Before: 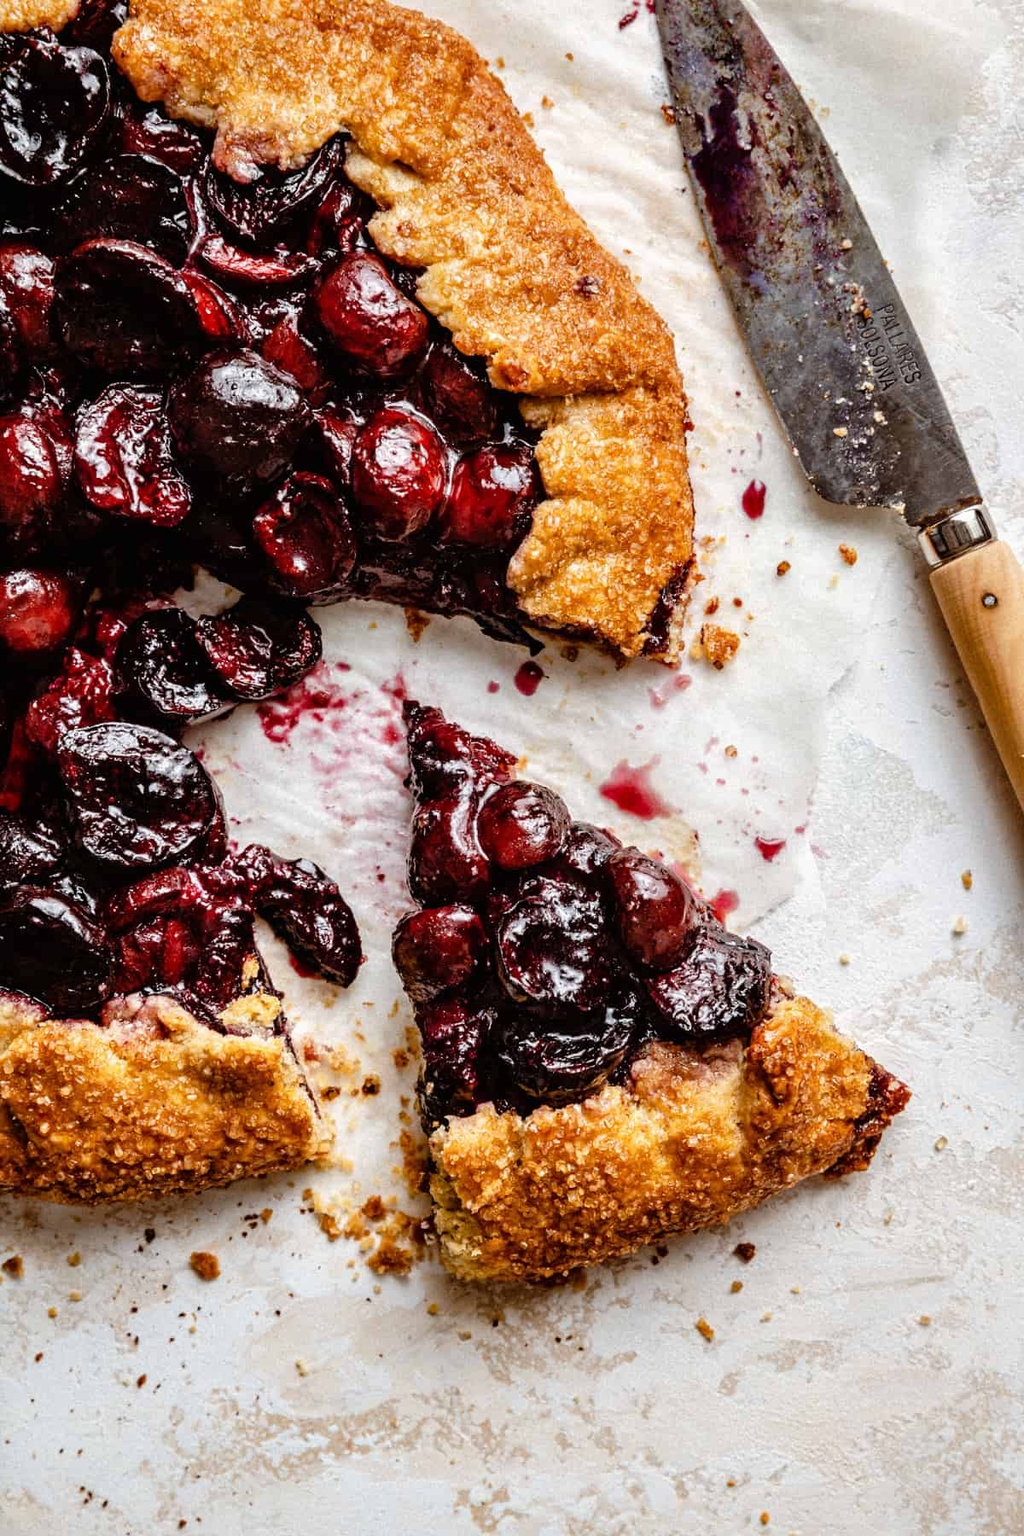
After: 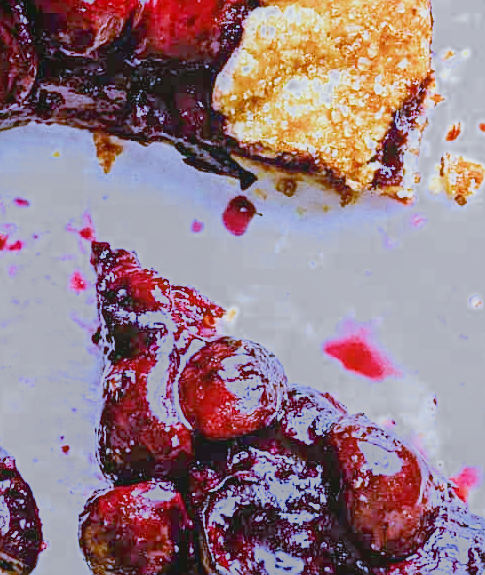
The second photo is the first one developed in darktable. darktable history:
sharpen: on, module defaults
local contrast: highlights 68%, shadows 68%, detail 82%, midtone range 0.325
filmic rgb: middle gray luminance 4.29%, black relative exposure -13 EV, white relative exposure 5 EV, threshold 6 EV, target black luminance 0%, hardness 5.19, latitude 59.69%, contrast 0.767, highlights saturation mix 5%, shadows ↔ highlights balance 25.95%, add noise in highlights 0, color science v3 (2019), use custom middle-gray values true, iterations of high-quality reconstruction 0, contrast in highlights soft, enable highlight reconstruction true
crop: left 31.751%, top 32.172%, right 27.8%, bottom 35.83%
white balance: red 0.766, blue 1.537
